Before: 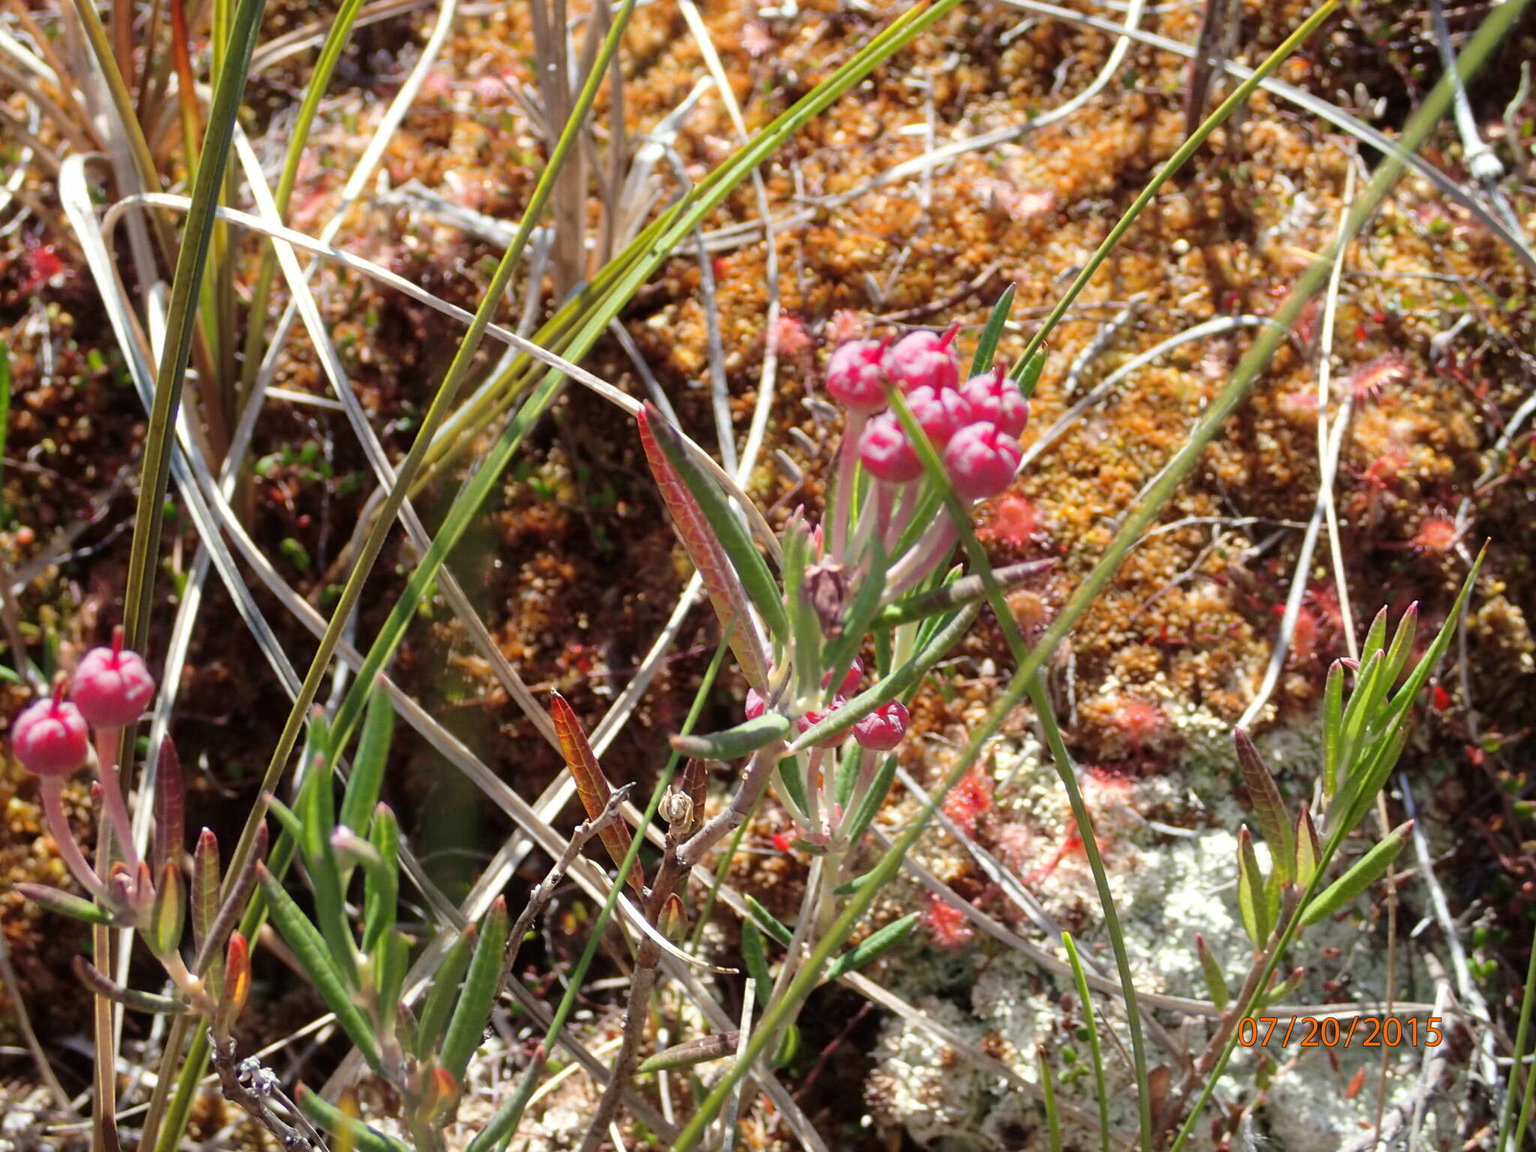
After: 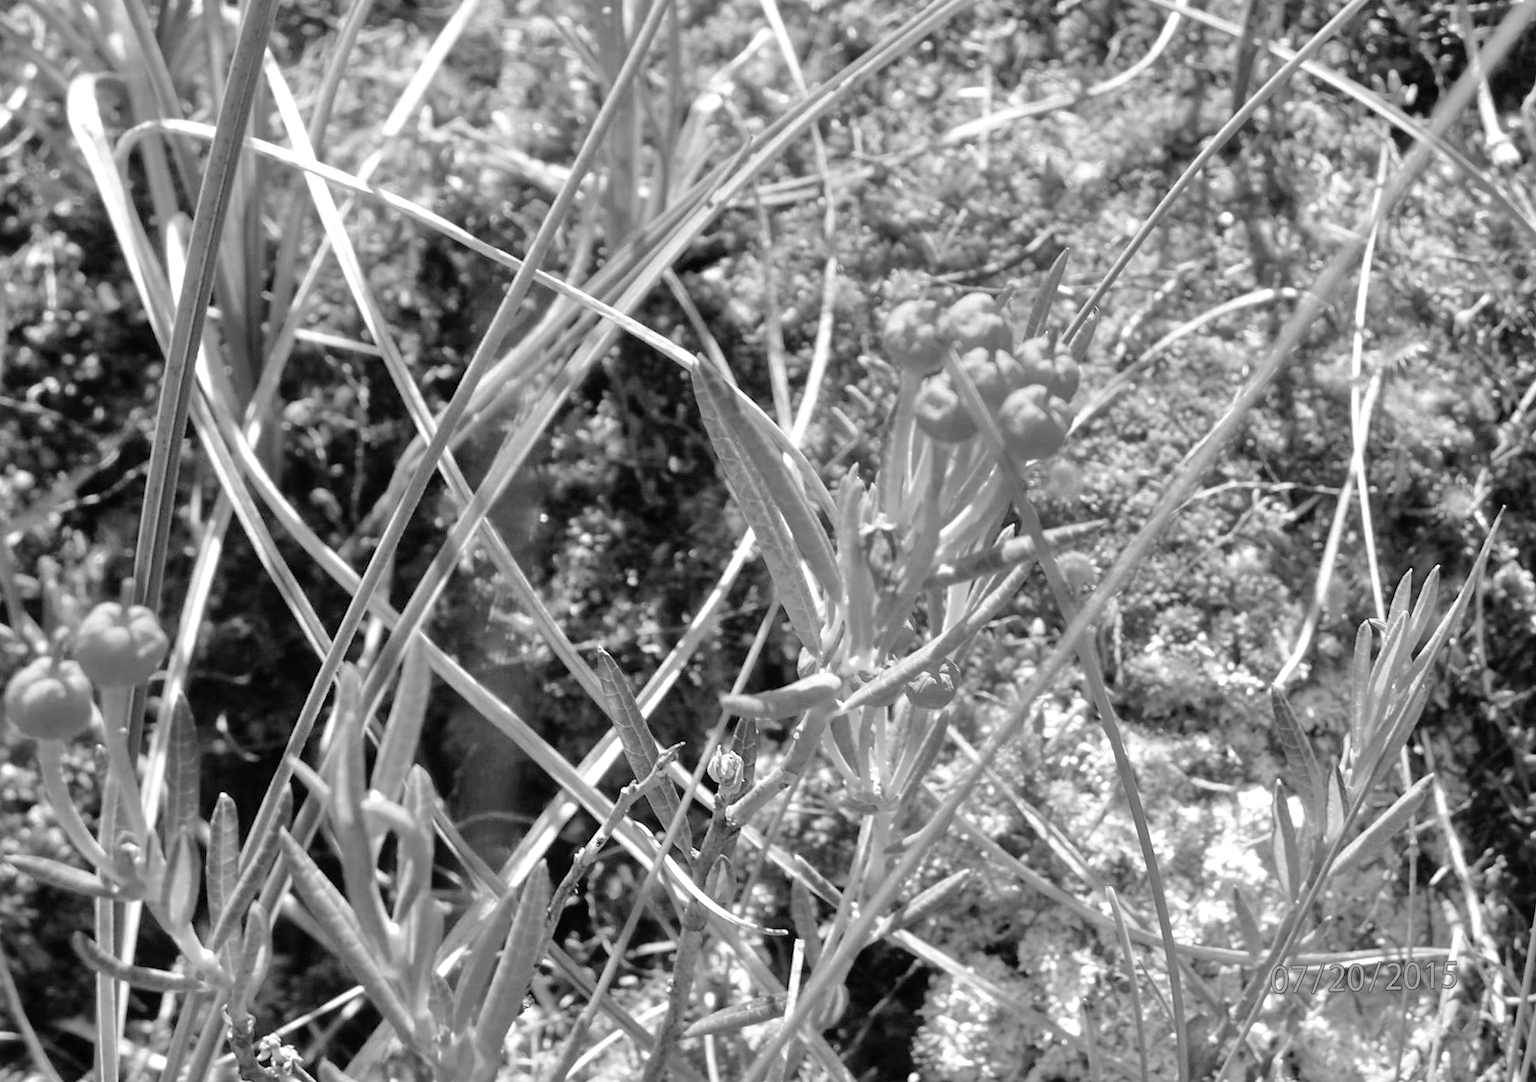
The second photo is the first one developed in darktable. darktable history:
color correction: highlights a* 9.03, highlights b* 8.71, shadows a* 40, shadows b* 40, saturation 0.8
monochrome: on, module defaults
tone equalizer: -7 EV 0.15 EV, -6 EV 0.6 EV, -5 EV 1.15 EV, -4 EV 1.33 EV, -3 EV 1.15 EV, -2 EV 0.6 EV, -1 EV 0.15 EV, mask exposure compensation -0.5 EV
rotate and perspective: rotation 0.679°, lens shift (horizontal) 0.136, crop left 0.009, crop right 0.991, crop top 0.078, crop bottom 0.95
